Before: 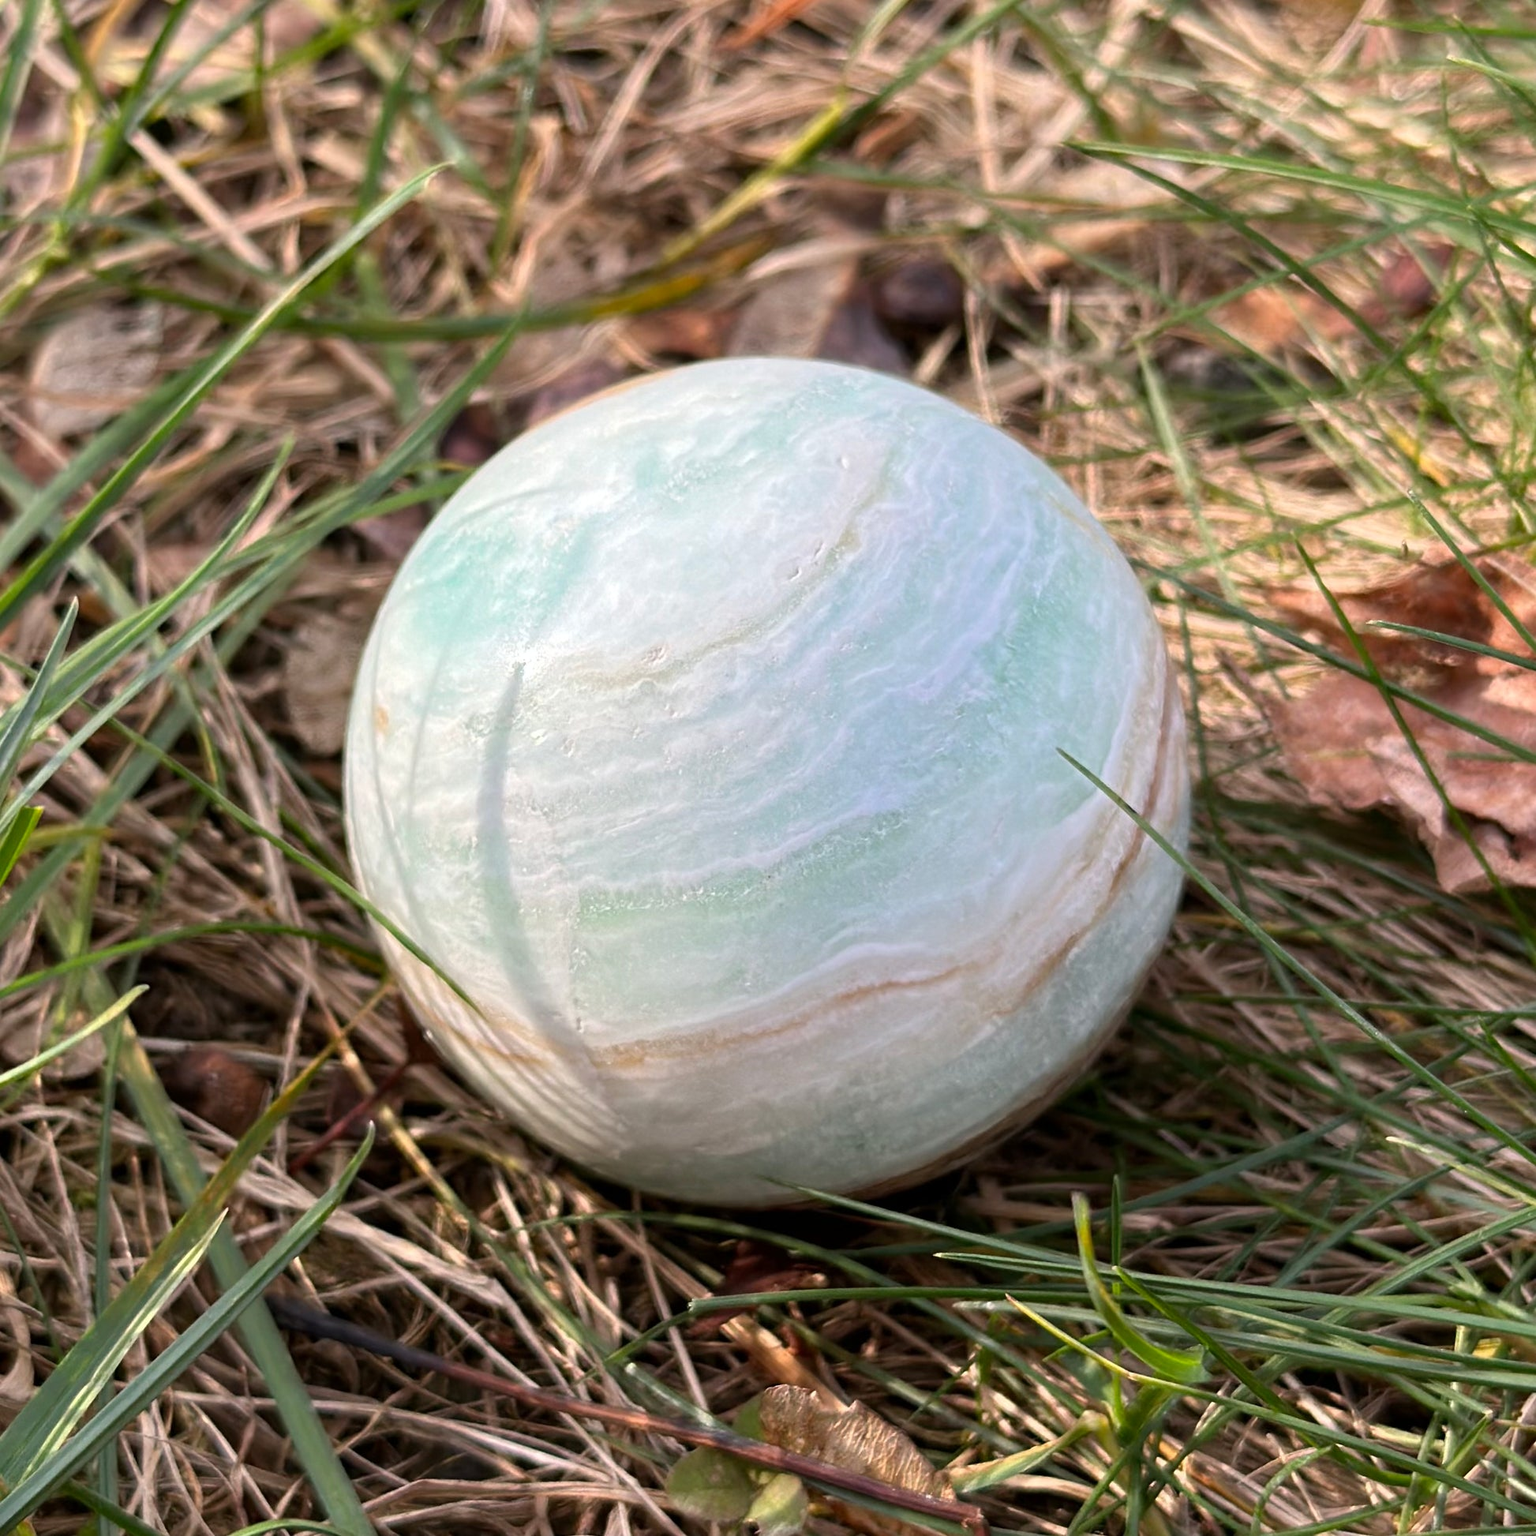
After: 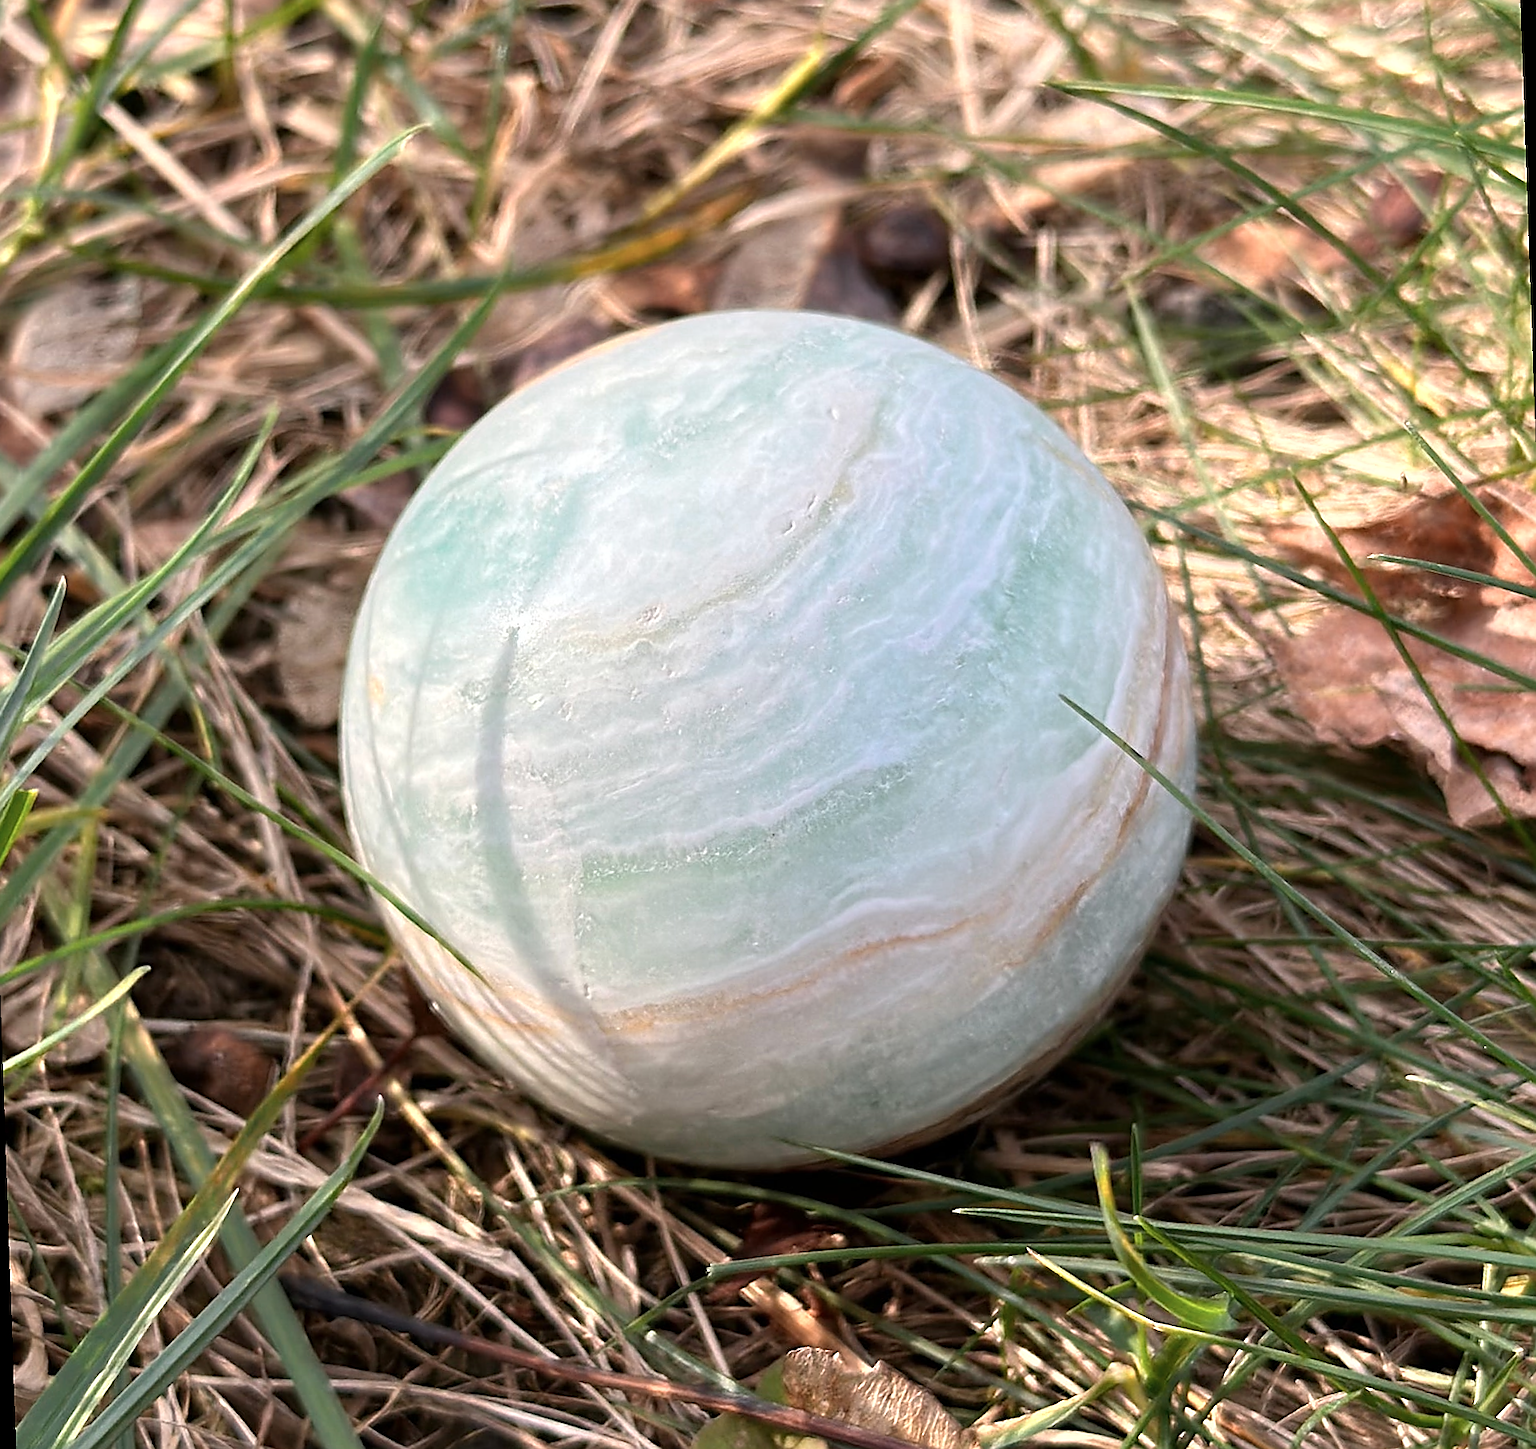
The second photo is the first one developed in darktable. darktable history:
rotate and perspective: rotation -2°, crop left 0.022, crop right 0.978, crop top 0.049, crop bottom 0.951
sharpen: radius 1.4, amount 1.25, threshold 0.7
color zones: curves: ch0 [(0.018, 0.548) (0.224, 0.64) (0.425, 0.447) (0.675, 0.575) (0.732, 0.579)]; ch1 [(0.066, 0.487) (0.25, 0.5) (0.404, 0.43) (0.75, 0.421) (0.956, 0.421)]; ch2 [(0.044, 0.561) (0.215, 0.465) (0.399, 0.544) (0.465, 0.548) (0.614, 0.447) (0.724, 0.43) (0.882, 0.623) (0.956, 0.632)]
